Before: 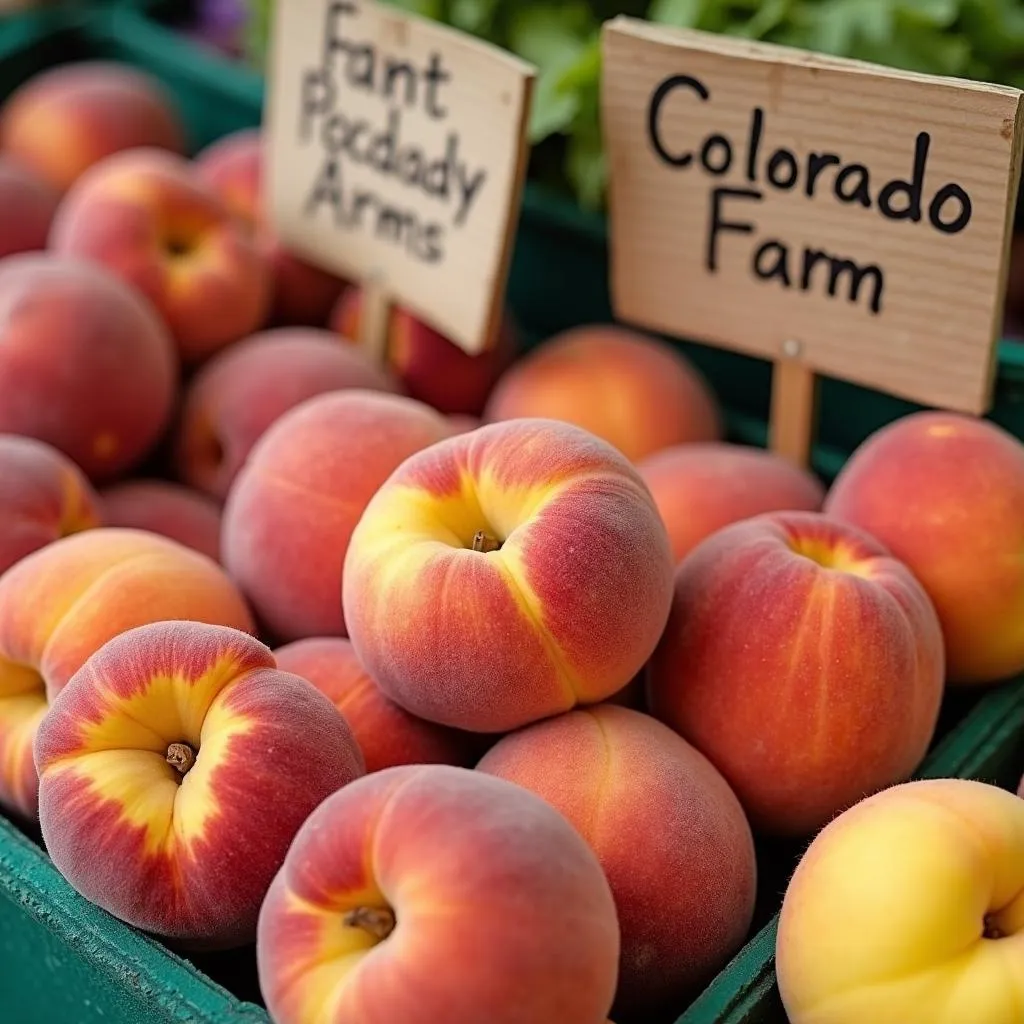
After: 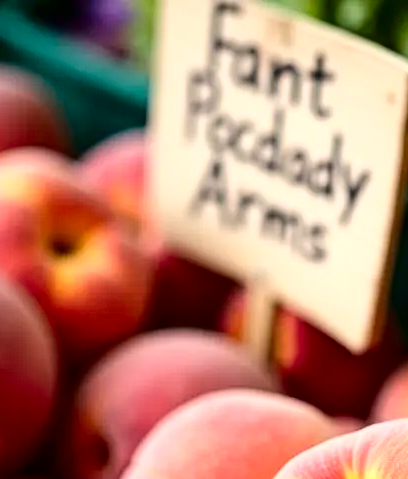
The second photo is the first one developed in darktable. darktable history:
exposure: exposure 0.695 EV, compensate highlight preservation false
crop and rotate: left 11.26%, top 0.087%, right 48.87%, bottom 53.12%
tone curve: curves: ch0 [(0, 0) (0.003, 0.004) (0.011, 0.006) (0.025, 0.011) (0.044, 0.017) (0.069, 0.029) (0.1, 0.047) (0.136, 0.07) (0.177, 0.121) (0.224, 0.182) (0.277, 0.257) (0.335, 0.342) (0.399, 0.432) (0.468, 0.526) (0.543, 0.621) (0.623, 0.711) (0.709, 0.792) (0.801, 0.87) (0.898, 0.951) (1, 1)], color space Lab, independent channels
contrast brightness saturation: contrast 0.07, brightness -0.146, saturation 0.112
